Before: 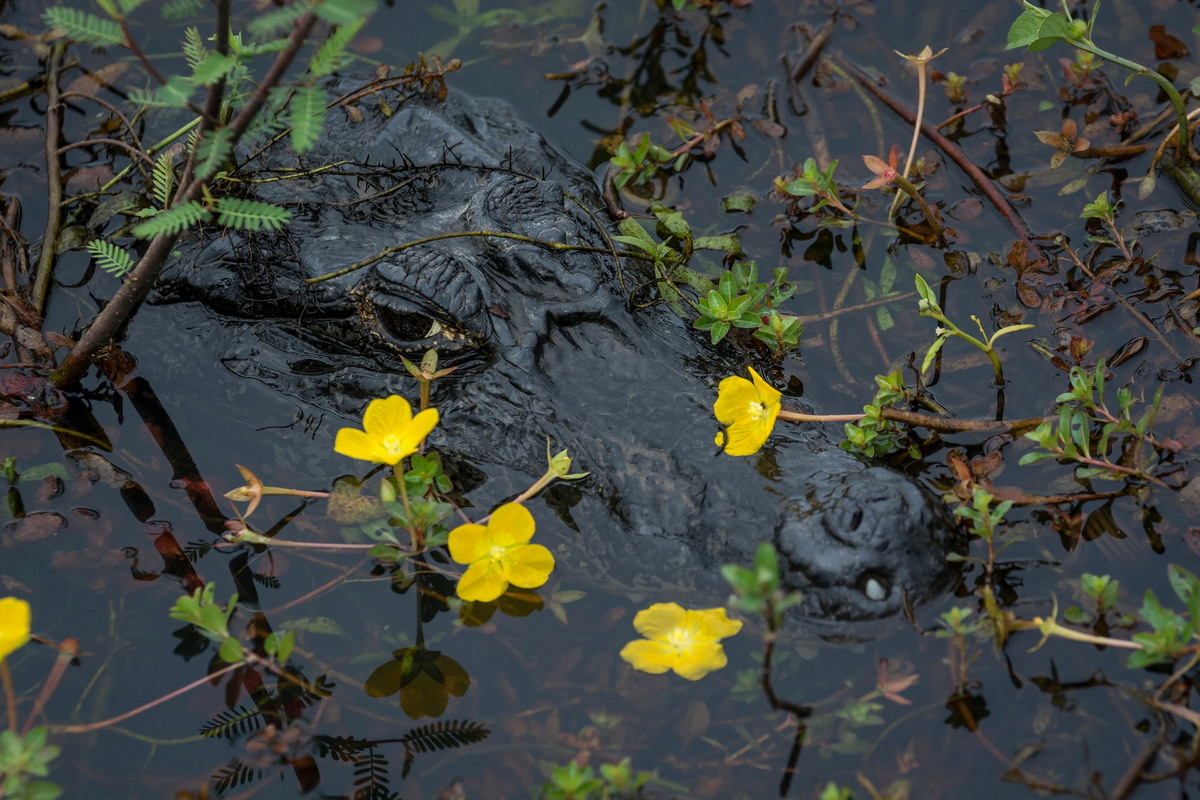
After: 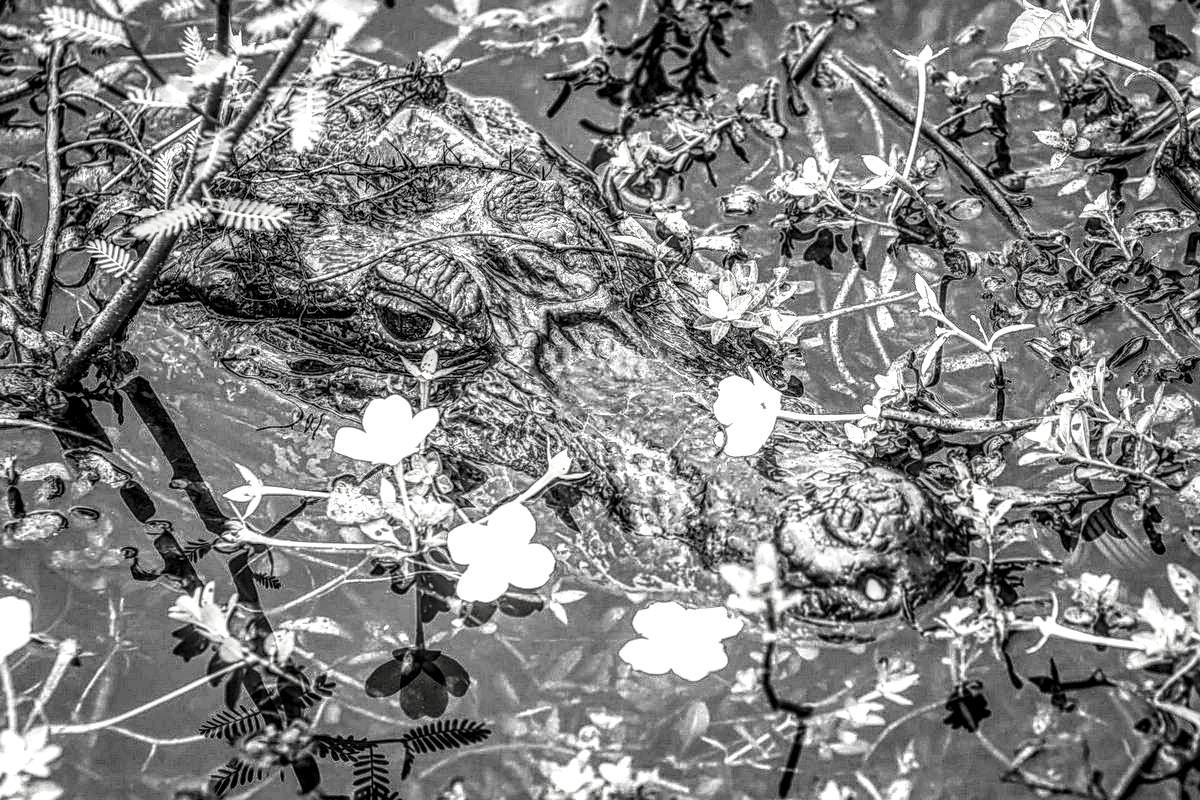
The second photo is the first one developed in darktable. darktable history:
contrast brightness saturation: contrast 0.548, brightness 0.482, saturation -0.982
sharpen: on, module defaults
color balance rgb: power › hue 311.92°, perceptual saturation grading › global saturation 30.973%, global vibrance 20%
local contrast: highlights 2%, shadows 5%, detail 299%, midtone range 0.298
exposure: black level correction 0, exposure 1.106 EV, compensate highlight preservation false
